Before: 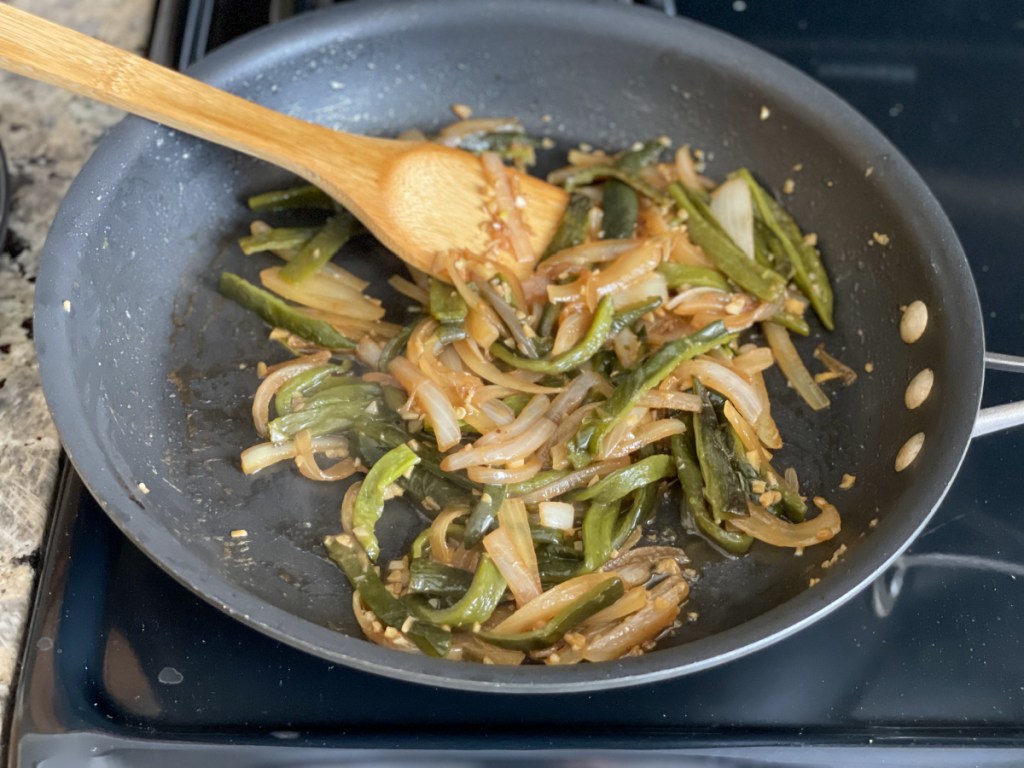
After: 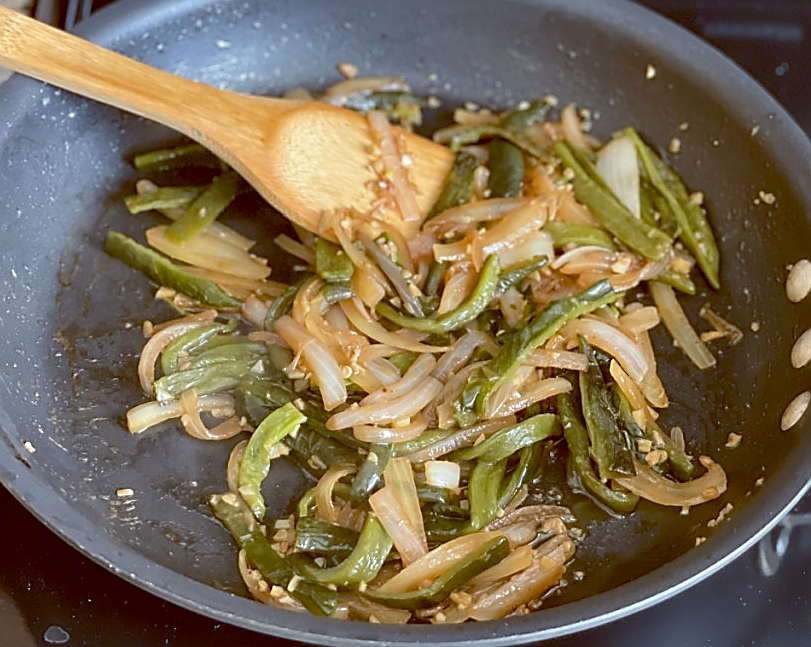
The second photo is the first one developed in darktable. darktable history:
crop: left 11.225%, top 5.381%, right 9.565%, bottom 10.314%
color balance: lift [1, 1.015, 1.004, 0.985], gamma [1, 0.958, 0.971, 1.042], gain [1, 0.956, 0.977, 1.044]
sharpen: radius 1.4, amount 1.25, threshold 0.7
